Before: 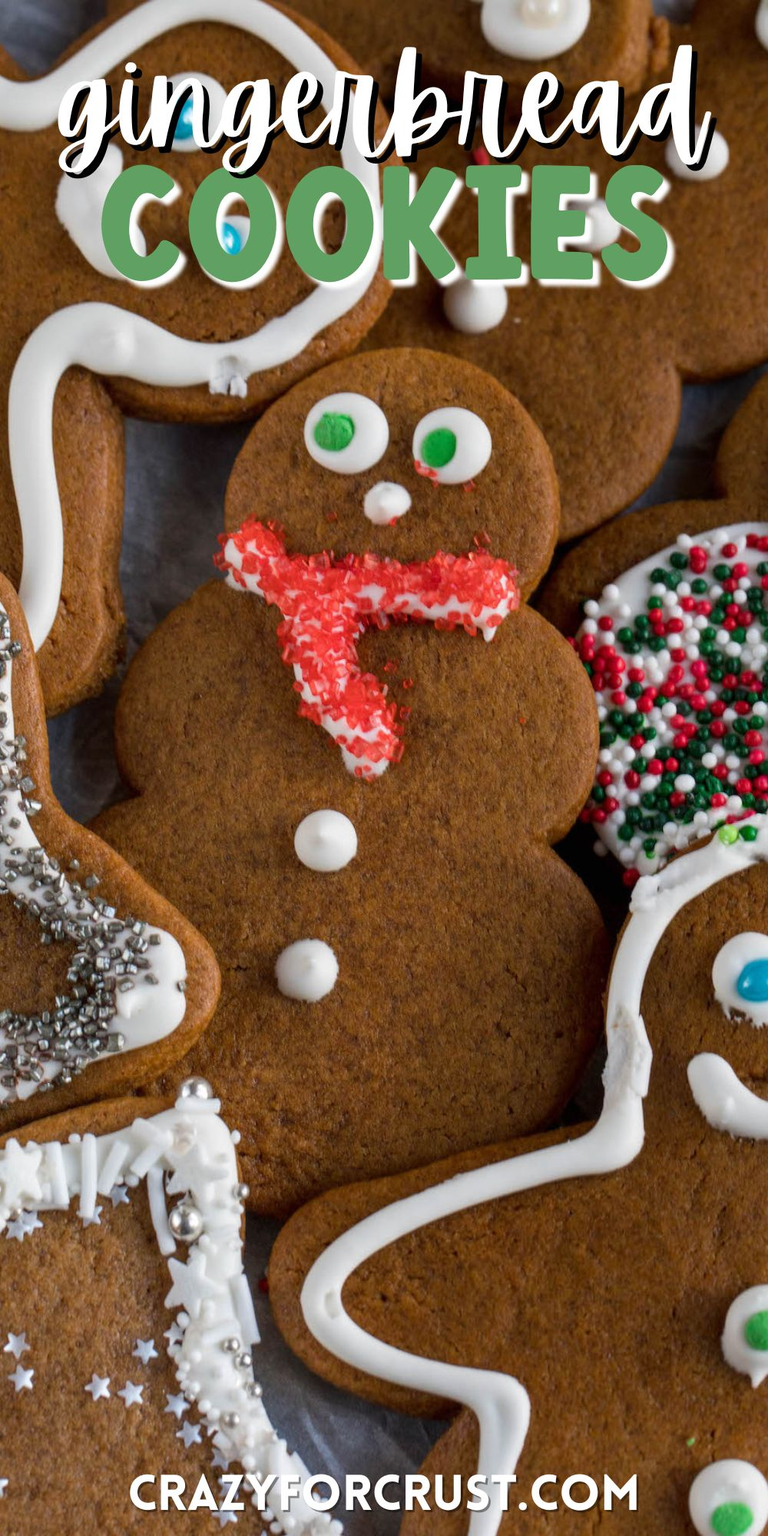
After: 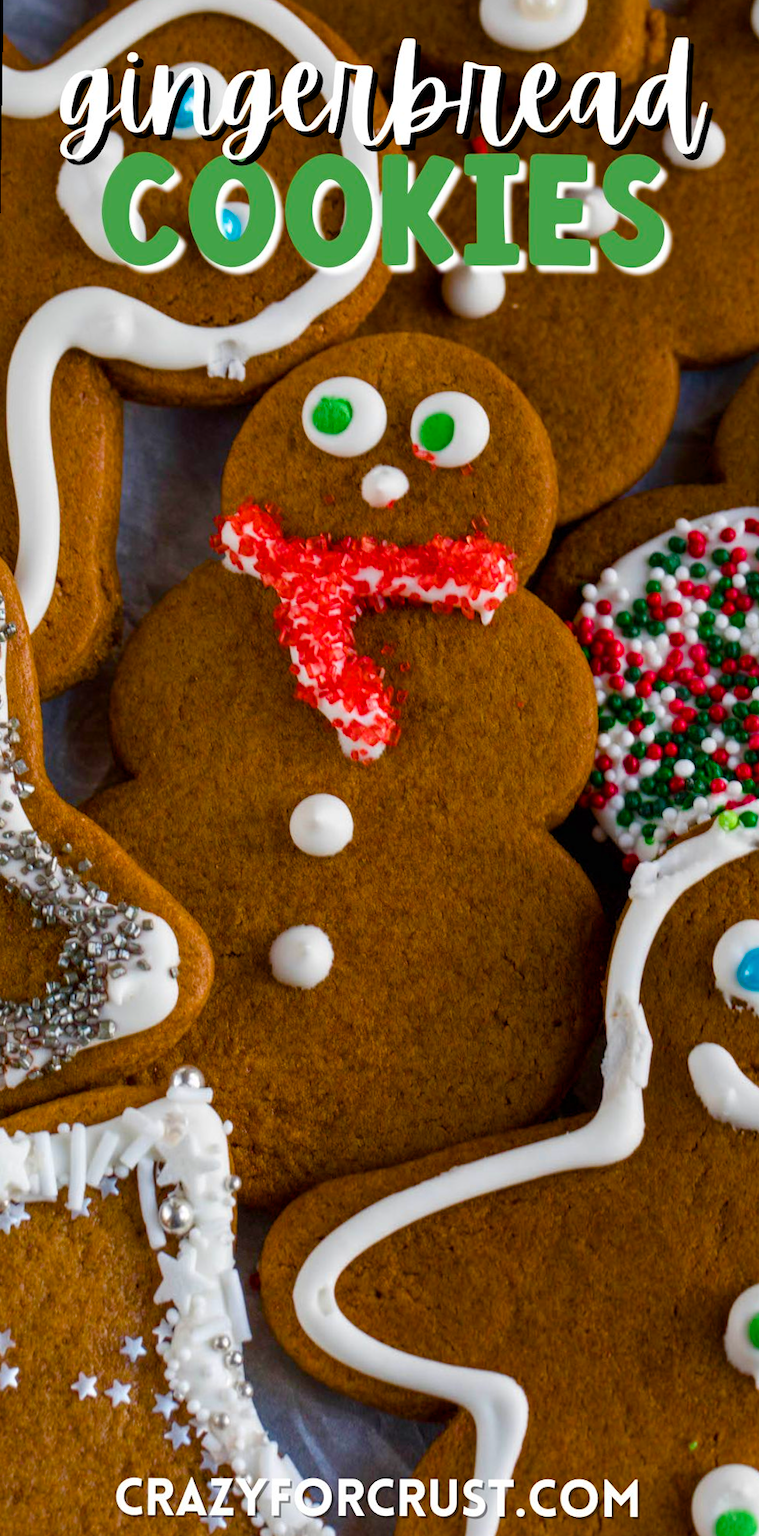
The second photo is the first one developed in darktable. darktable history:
rotate and perspective: rotation 0.226°, lens shift (vertical) -0.042, crop left 0.023, crop right 0.982, crop top 0.006, crop bottom 0.994
color balance rgb: perceptual saturation grading › global saturation 20%, perceptual saturation grading › highlights -25%, perceptual saturation grading › shadows 50.52%, global vibrance 40.24%
